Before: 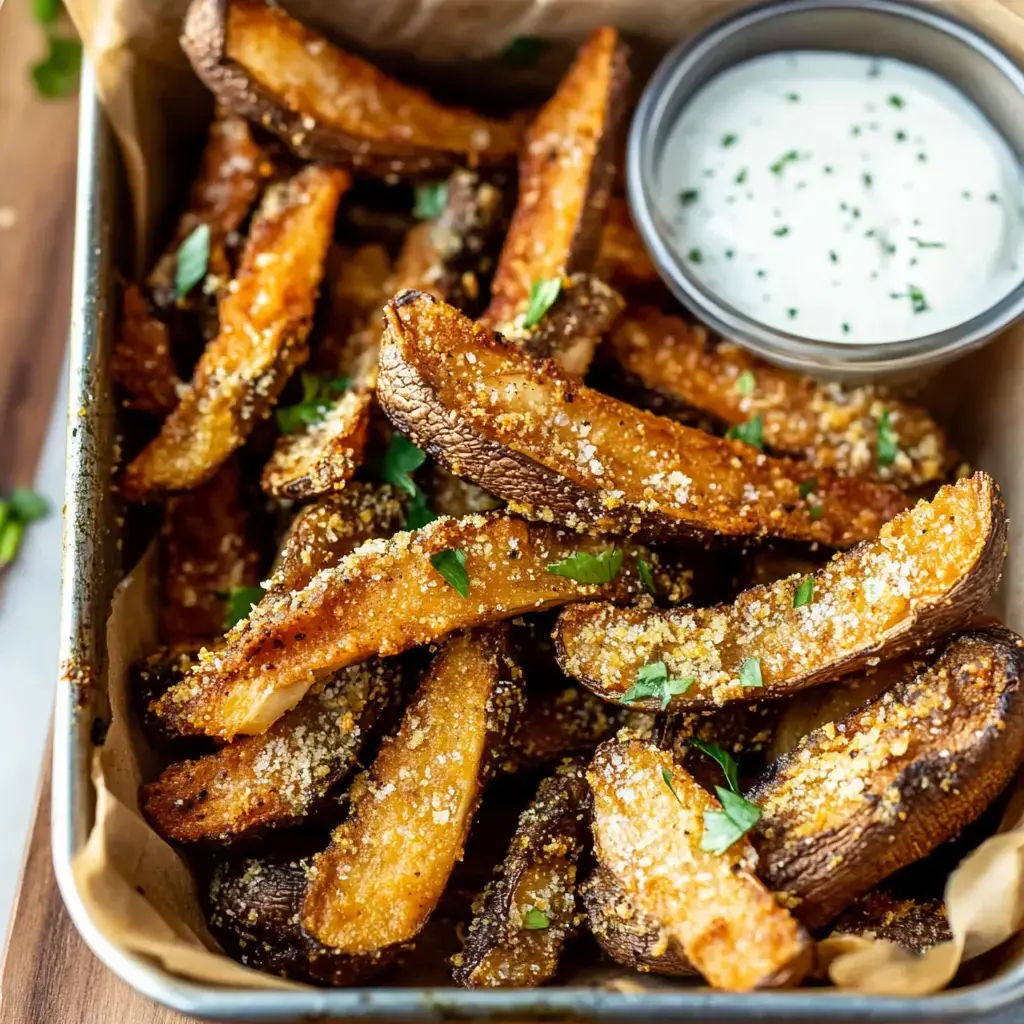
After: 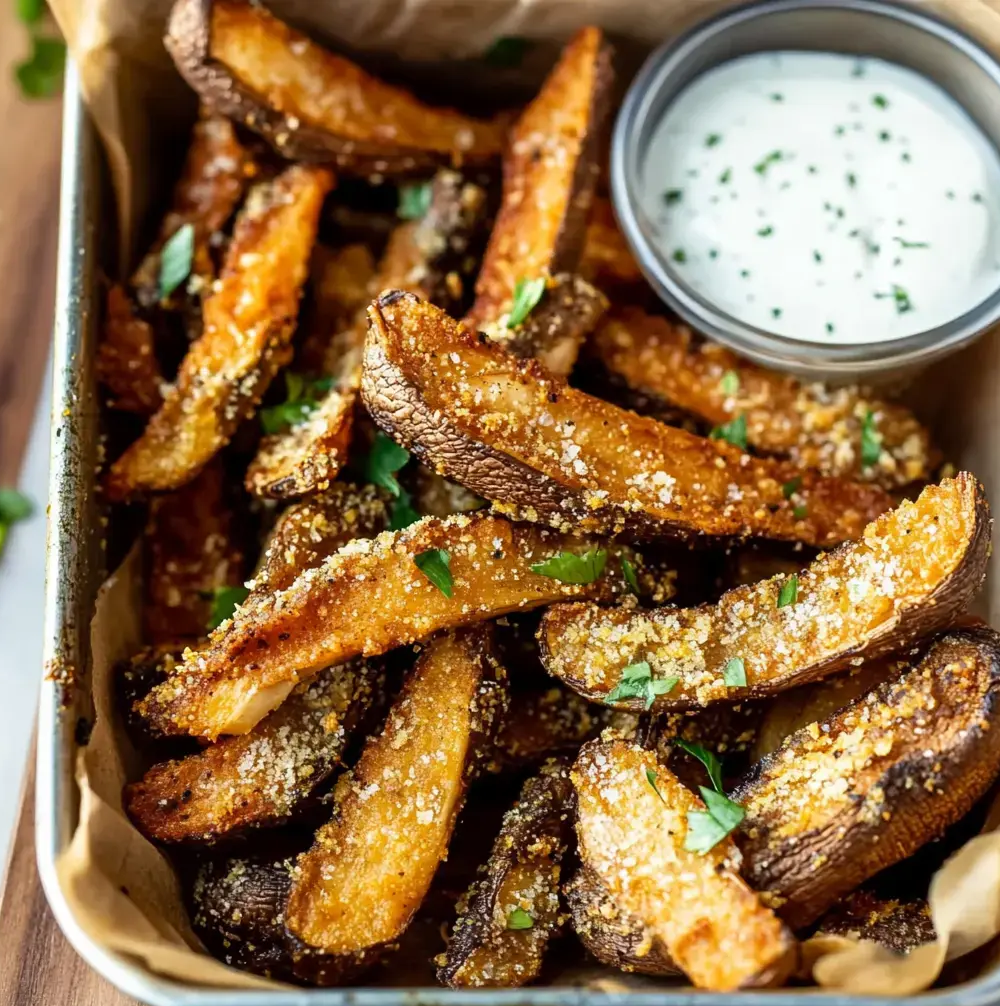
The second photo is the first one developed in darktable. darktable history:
crop and rotate: left 1.609%, right 0.659%, bottom 1.684%
